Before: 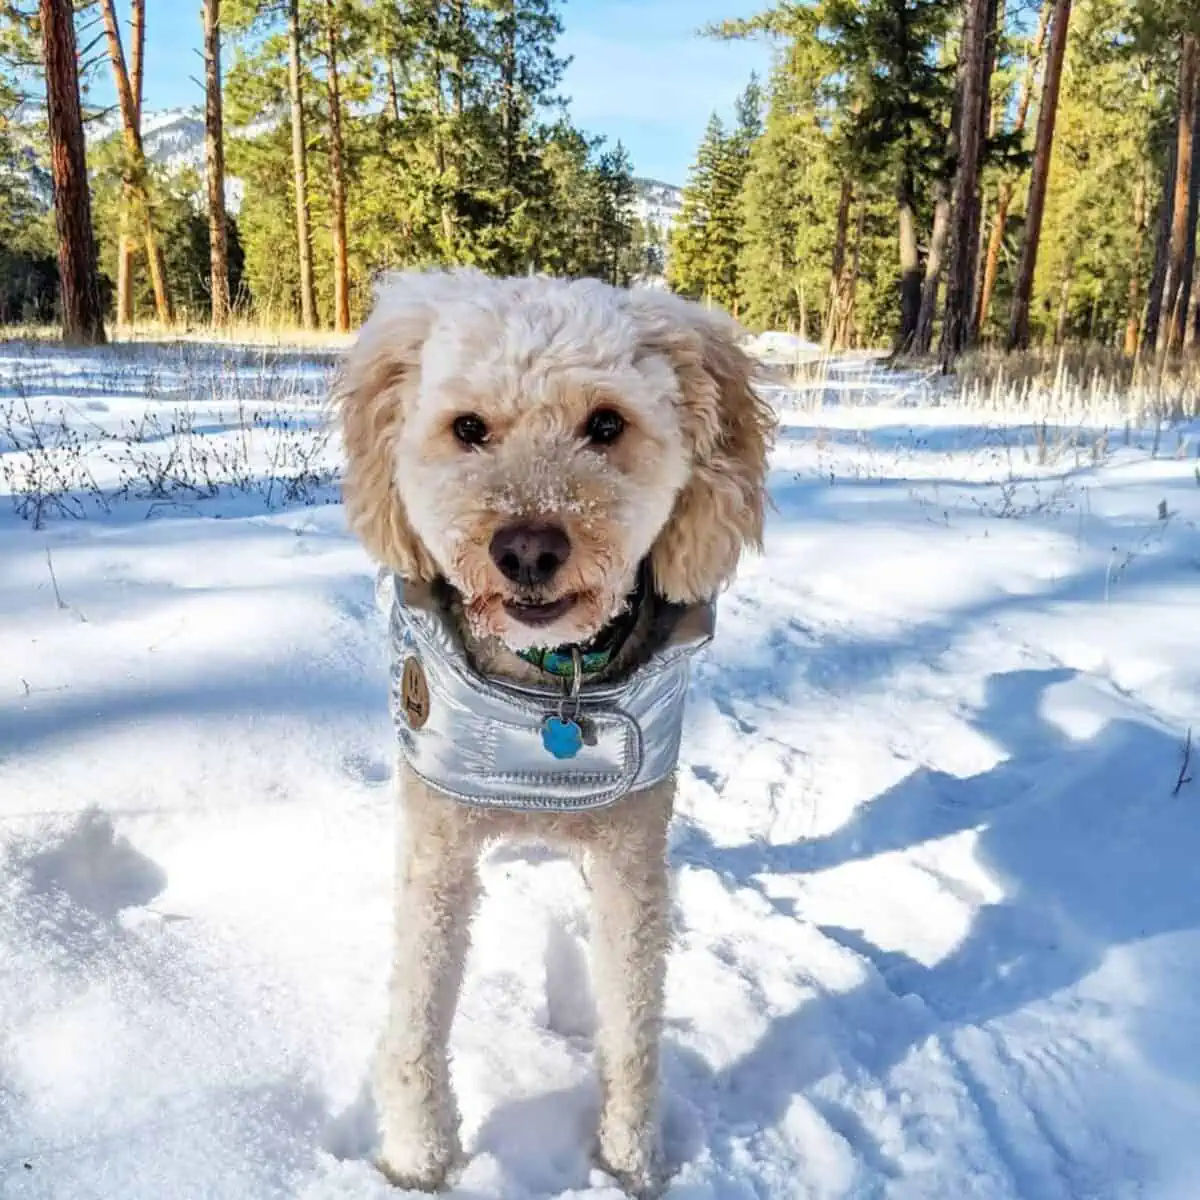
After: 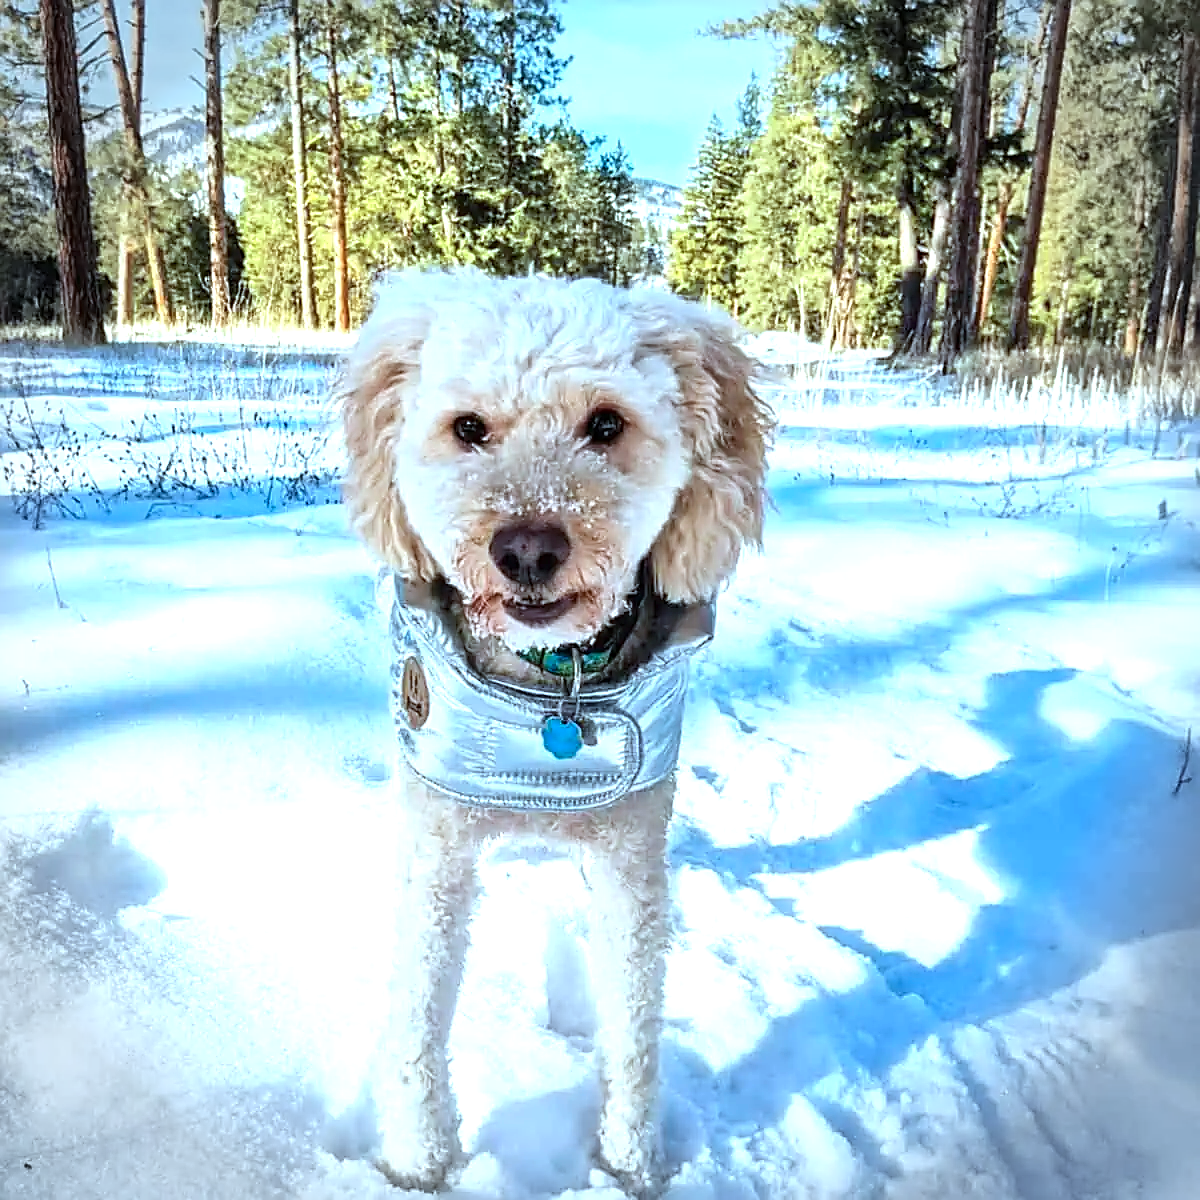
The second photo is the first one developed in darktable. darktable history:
sharpen: amount 0.55
vignetting: fall-off start 88.03%, fall-off radius 24.9%
exposure: black level correction 0, exposure 0.7 EV, compensate exposure bias true, compensate highlight preservation false
color correction: highlights a* -10.69, highlights b* -19.19
